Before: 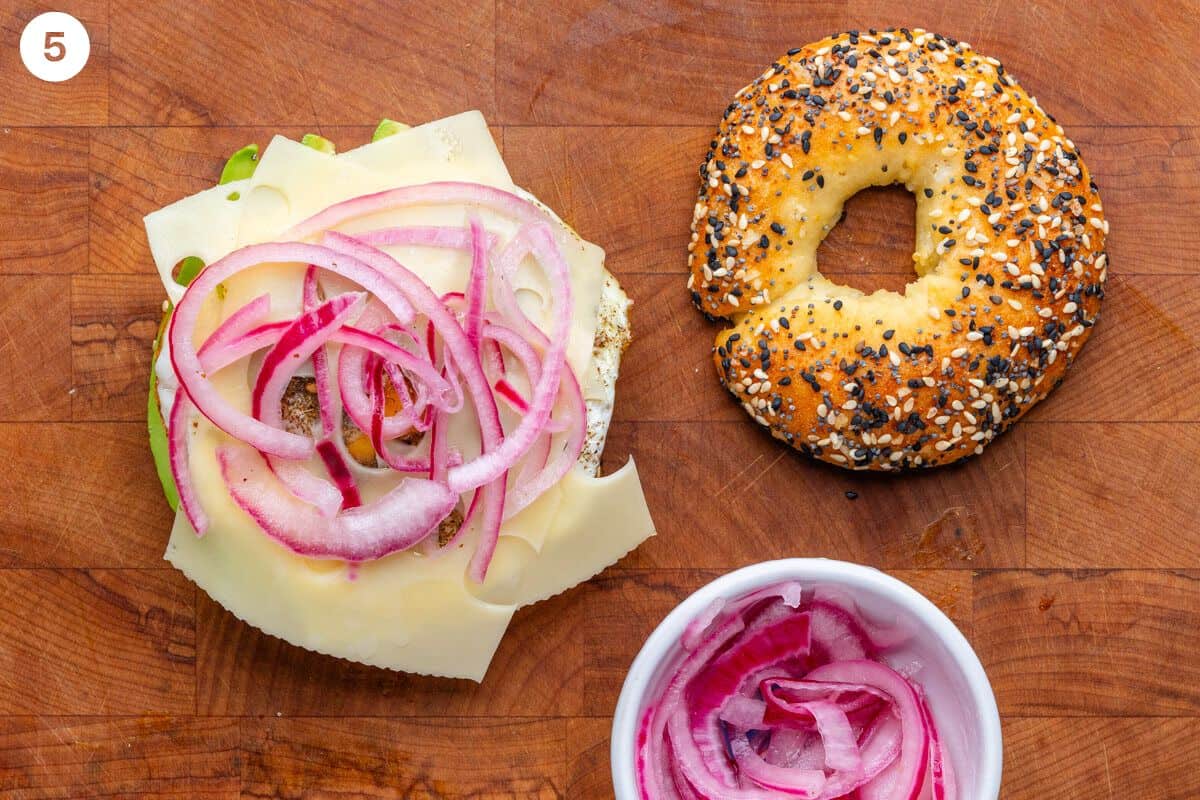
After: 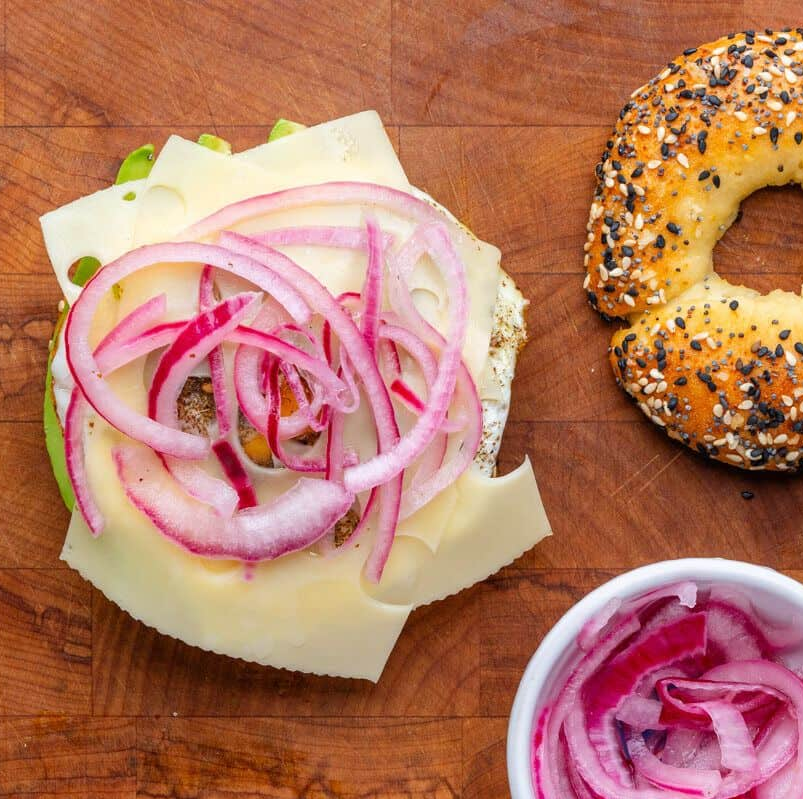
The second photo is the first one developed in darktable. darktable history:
crop and rotate: left 8.723%, right 24.294%
